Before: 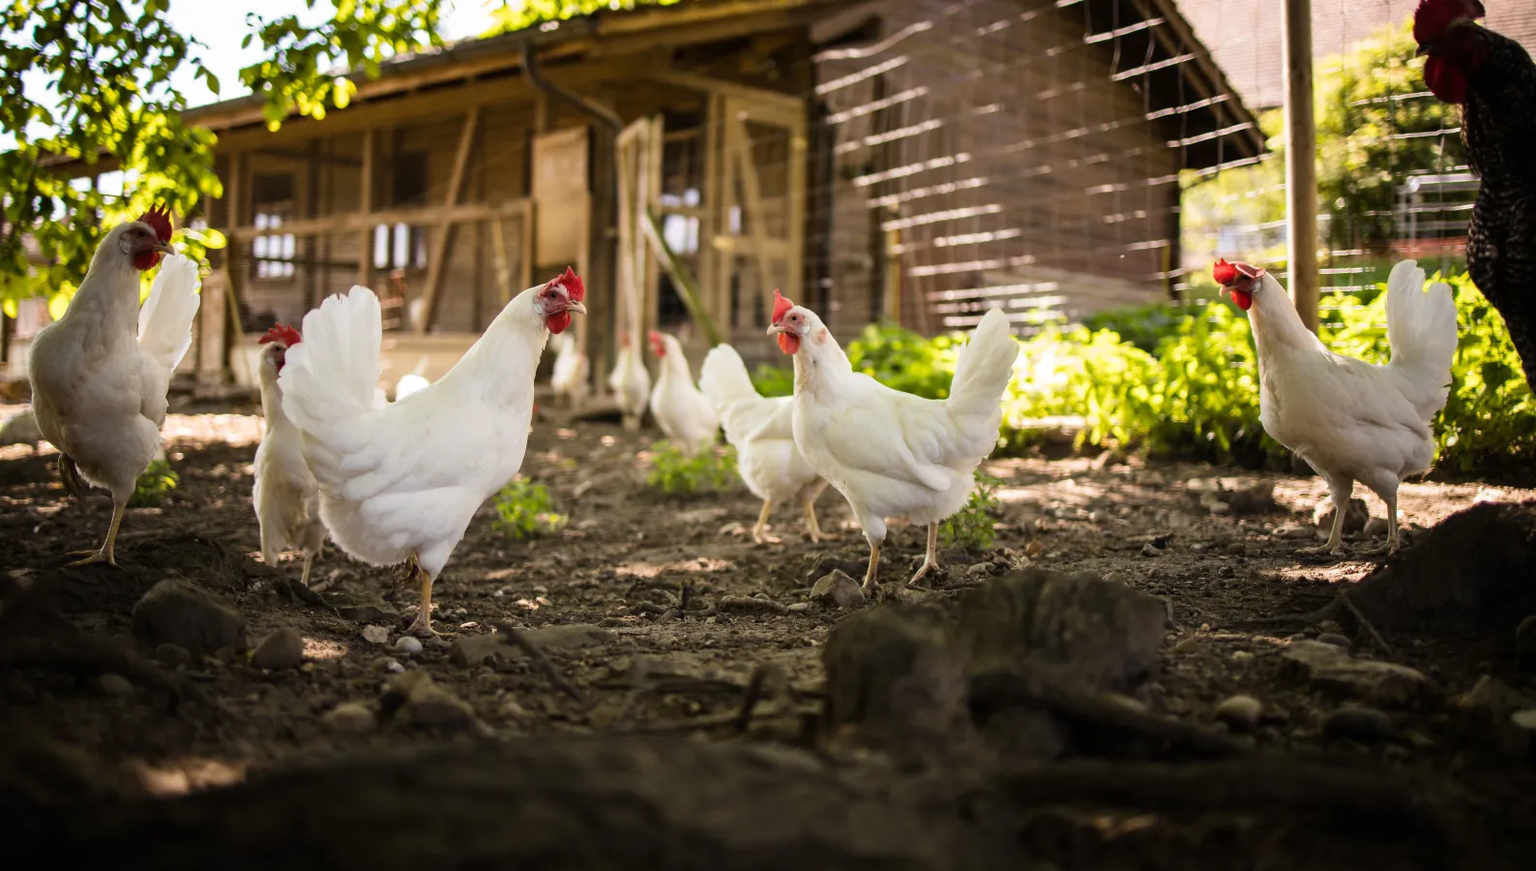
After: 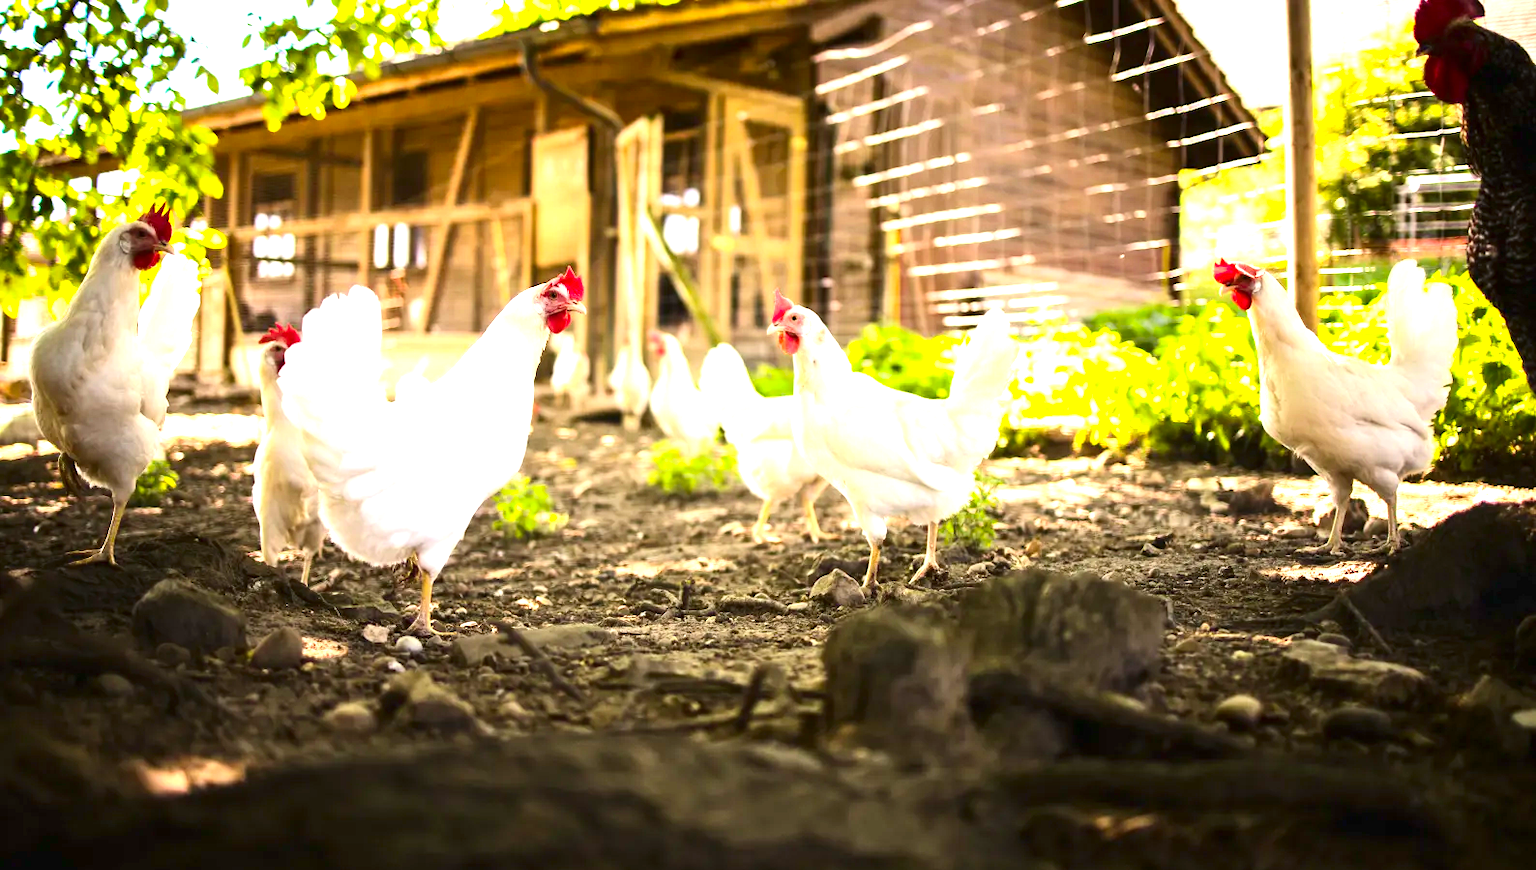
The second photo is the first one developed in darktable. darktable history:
contrast brightness saturation: contrast 0.184, saturation 0.307
exposure: black level correction 0, exposure 1.675 EV, compensate exposure bias true, compensate highlight preservation false
